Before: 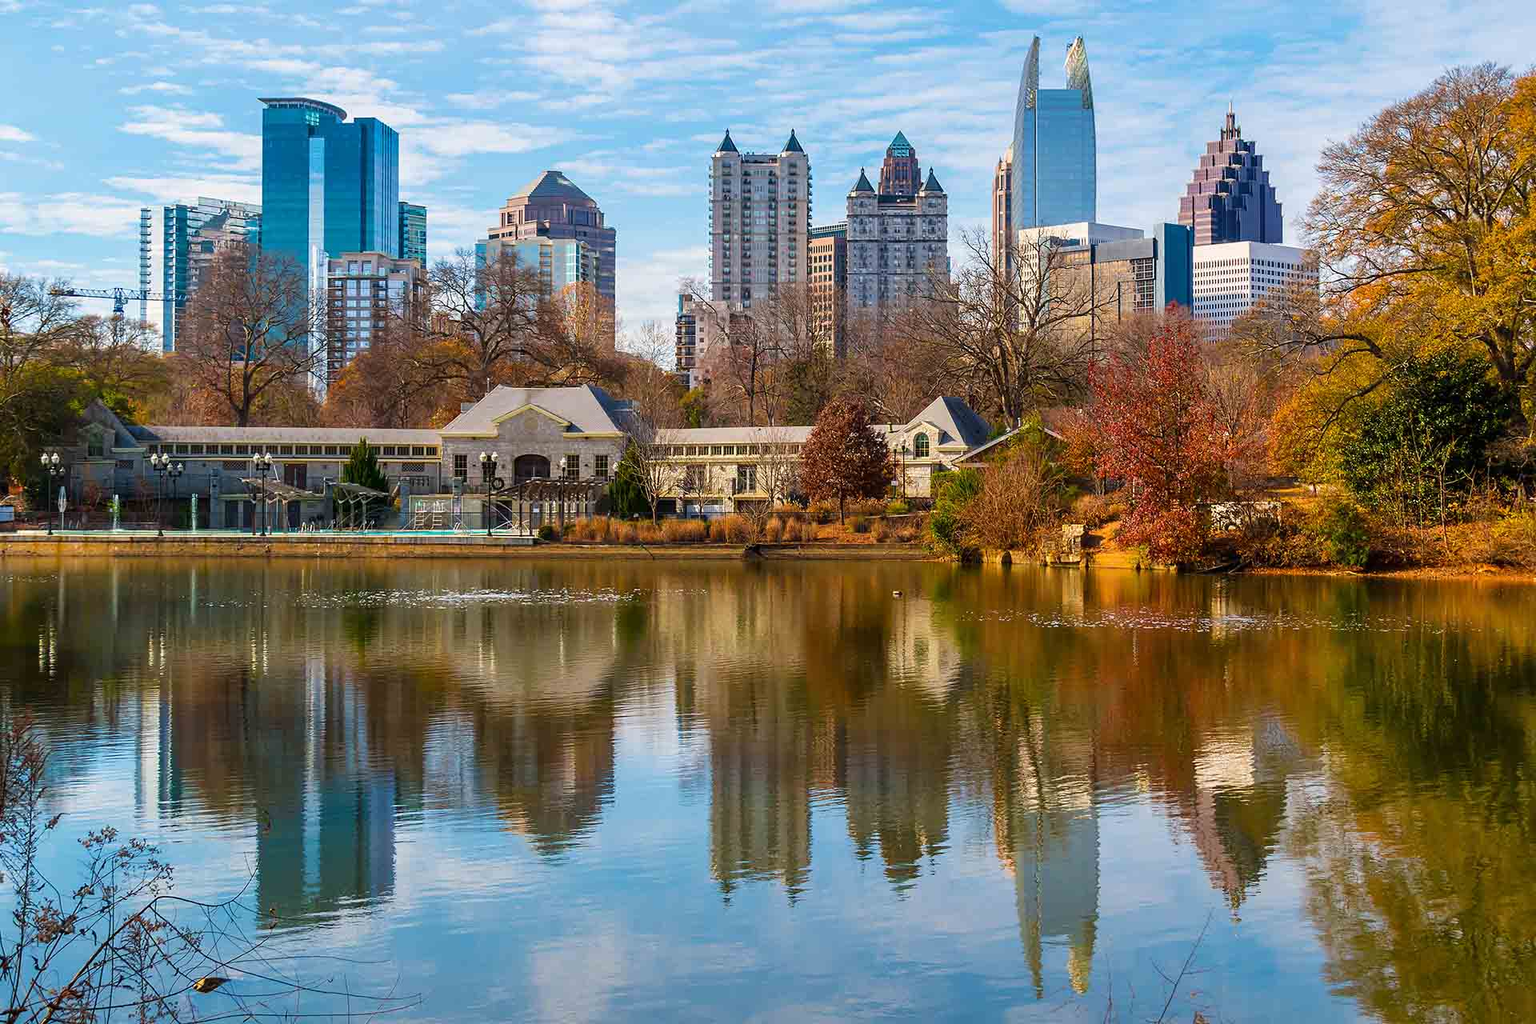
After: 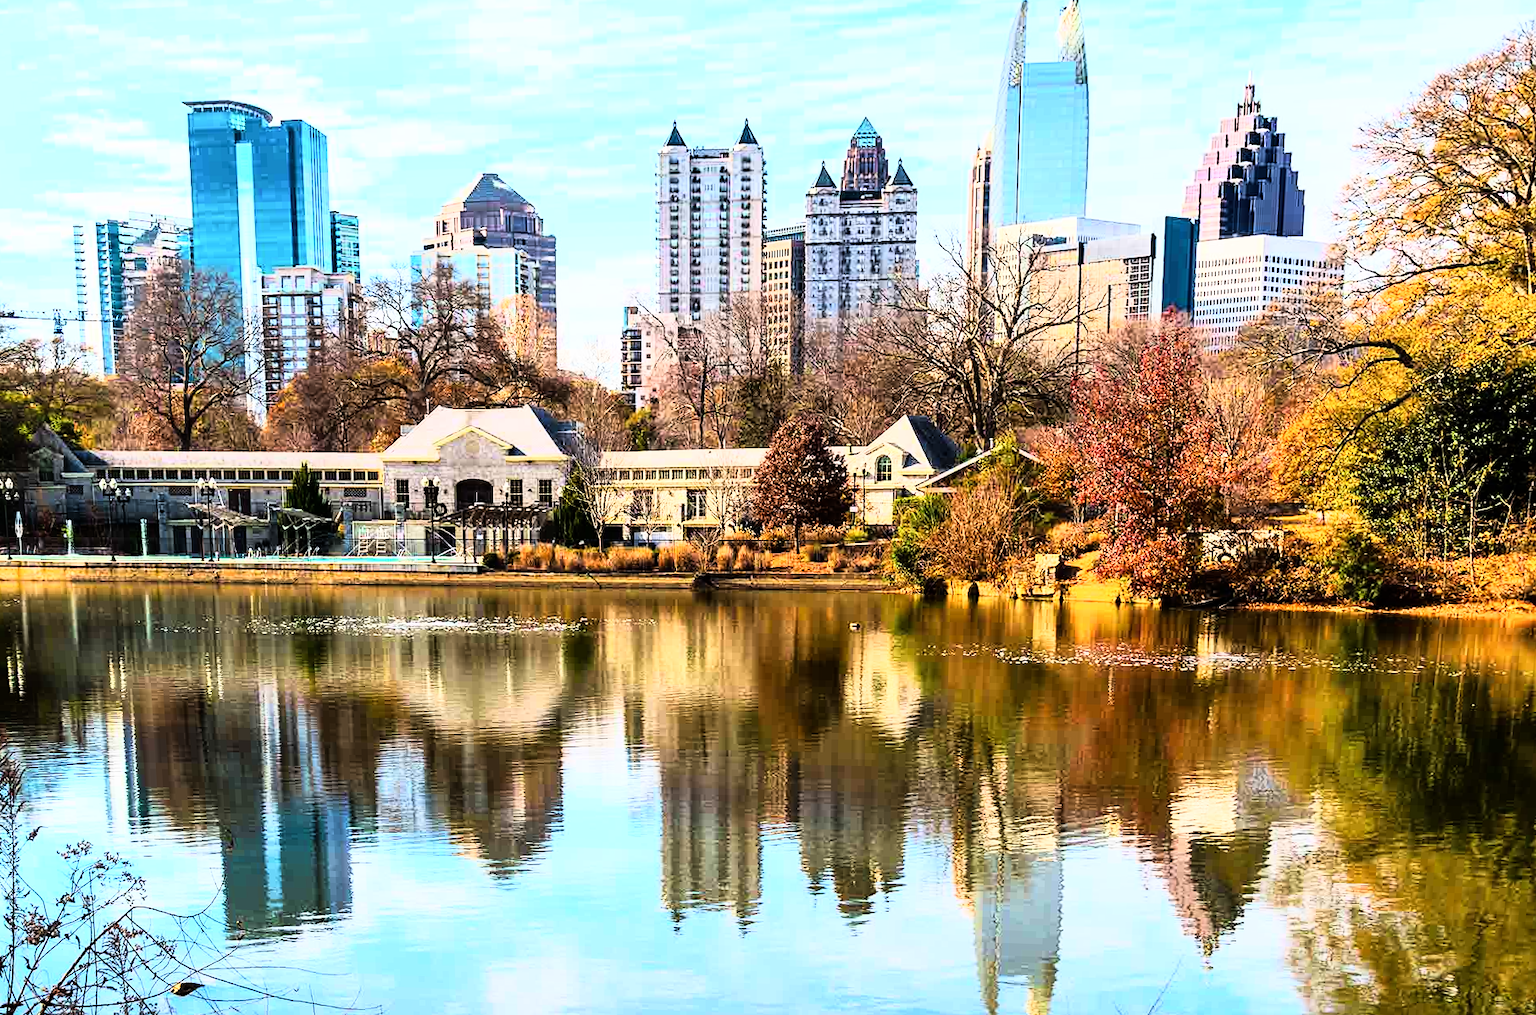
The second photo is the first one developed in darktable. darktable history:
rotate and perspective: rotation 0.062°, lens shift (vertical) 0.115, lens shift (horizontal) -0.133, crop left 0.047, crop right 0.94, crop top 0.061, crop bottom 0.94
shadows and highlights: shadows 0, highlights 40
rgb curve: curves: ch0 [(0, 0) (0.21, 0.15) (0.24, 0.21) (0.5, 0.75) (0.75, 0.96) (0.89, 0.99) (1, 1)]; ch1 [(0, 0.02) (0.21, 0.13) (0.25, 0.2) (0.5, 0.67) (0.75, 0.9) (0.89, 0.97) (1, 1)]; ch2 [(0, 0.02) (0.21, 0.13) (0.25, 0.2) (0.5, 0.67) (0.75, 0.9) (0.89, 0.97) (1, 1)], compensate middle gray true
